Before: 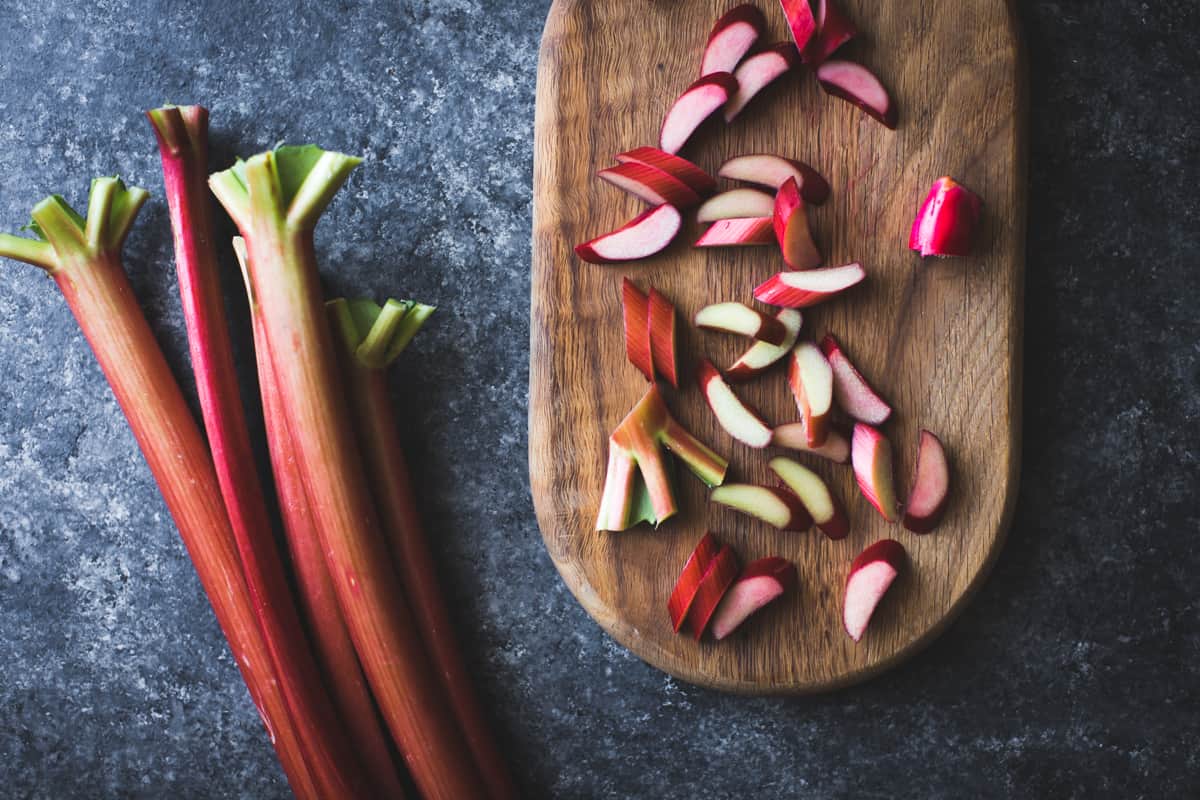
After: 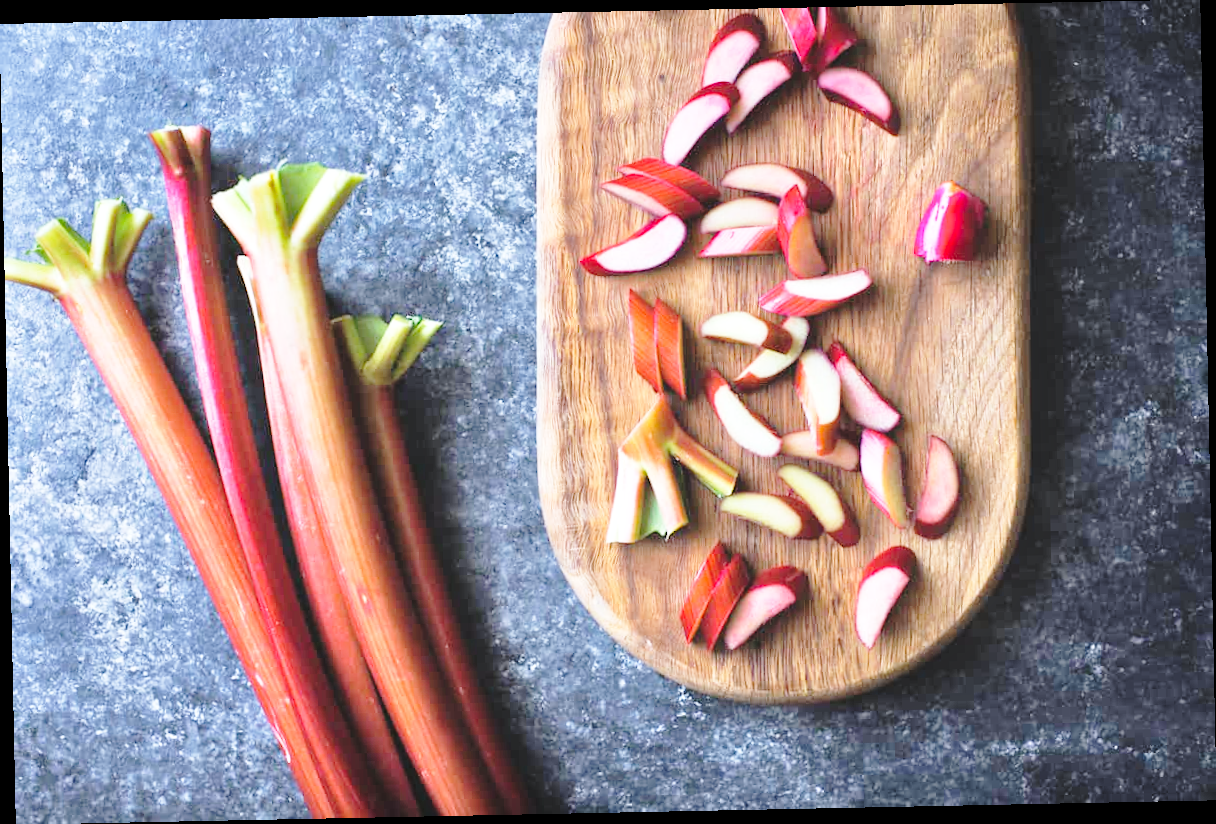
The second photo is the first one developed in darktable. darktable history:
white balance: red 0.983, blue 1.036
base curve: curves: ch0 [(0, 0) (0.032, 0.037) (0.105, 0.228) (0.435, 0.76) (0.856, 0.983) (1, 1)], preserve colors none
rotate and perspective: rotation -1.17°, automatic cropping off
tone equalizer: -7 EV 0.15 EV, -6 EV 0.6 EV, -5 EV 1.15 EV, -4 EV 1.33 EV, -3 EV 1.15 EV, -2 EV 0.6 EV, -1 EV 0.15 EV, mask exposure compensation -0.5 EV
